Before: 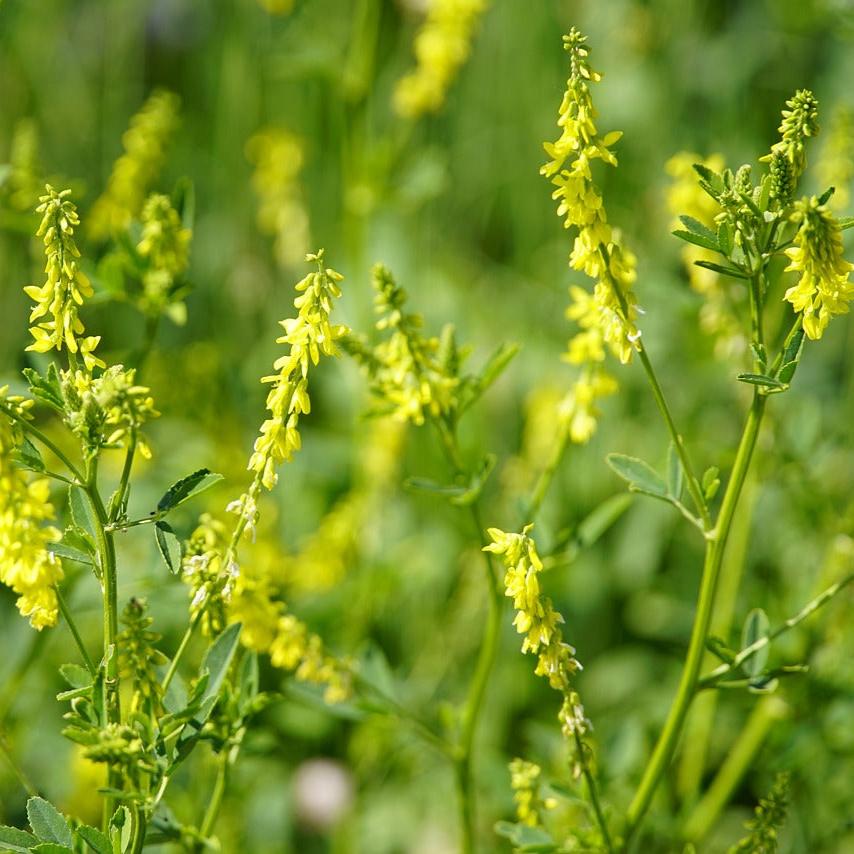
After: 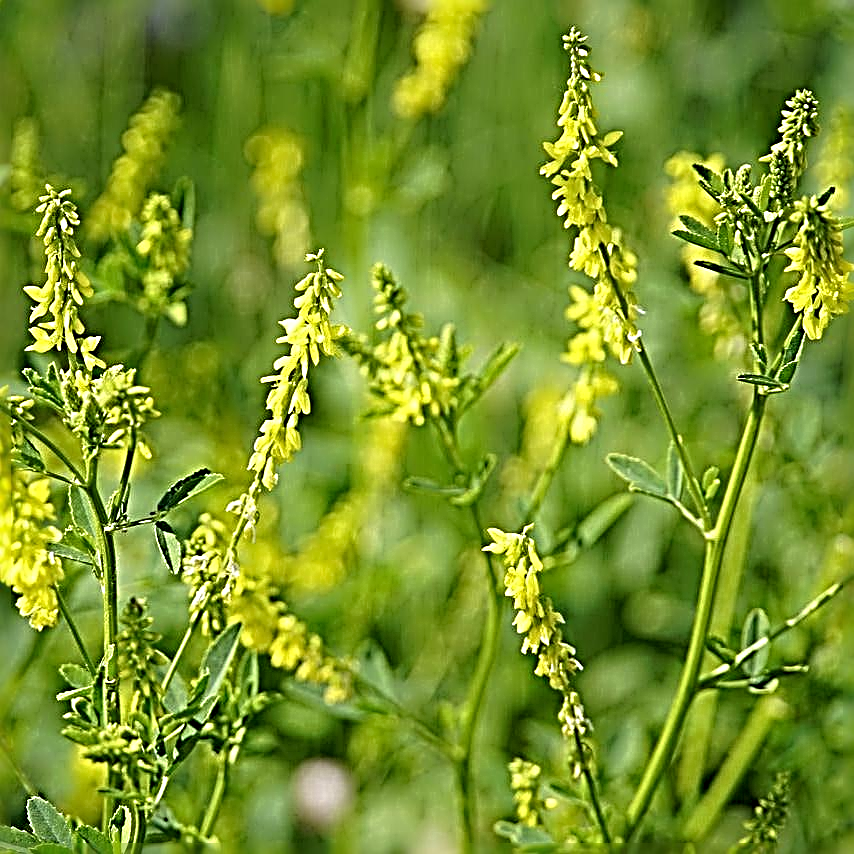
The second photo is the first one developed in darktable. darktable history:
sharpen: radius 4.006, amount 1.985
